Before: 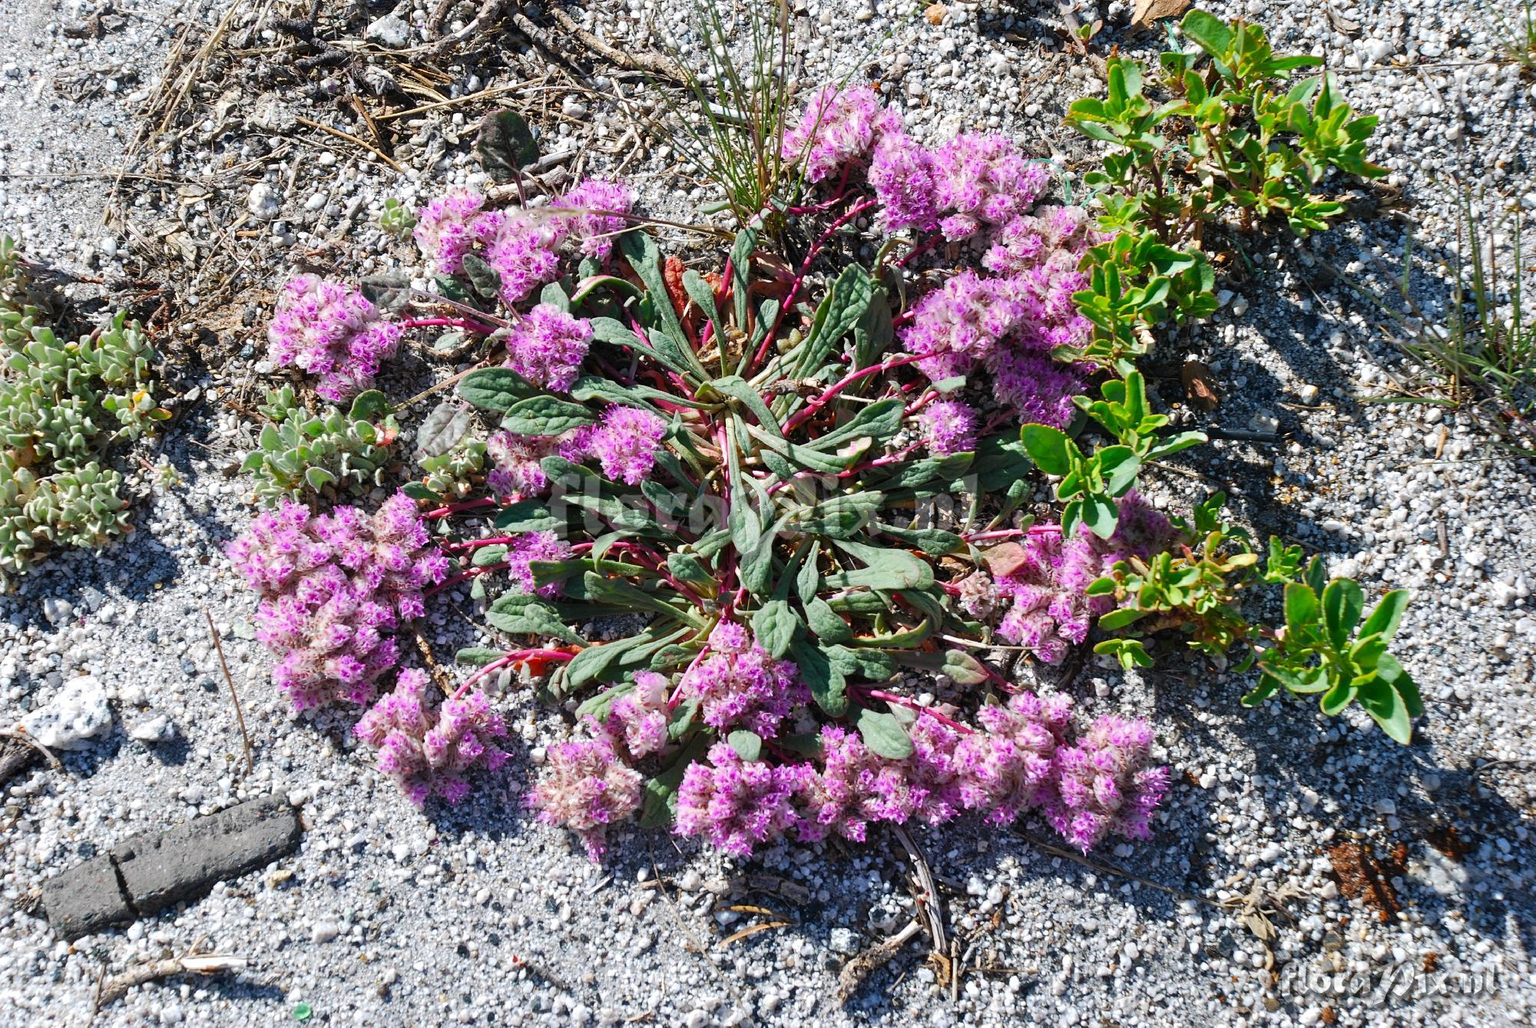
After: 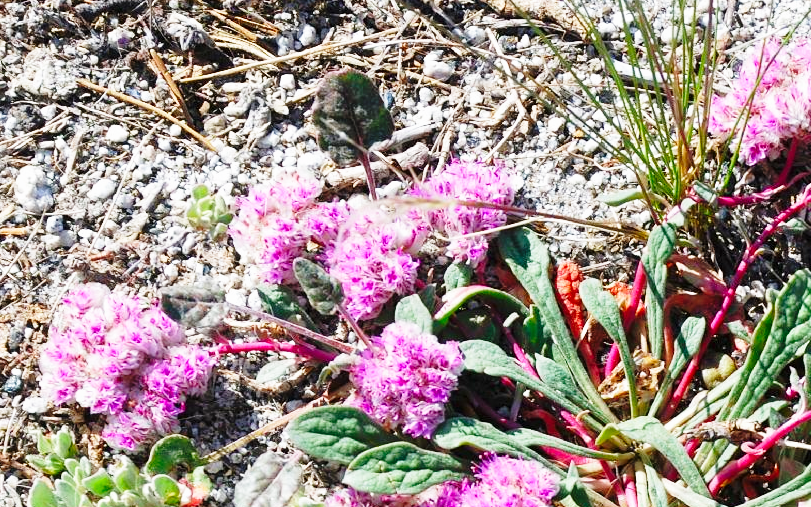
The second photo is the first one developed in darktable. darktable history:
base curve: curves: ch0 [(0, 0) (0.026, 0.03) (0.109, 0.232) (0.351, 0.748) (0.669, 0.968) (1, 1)], preserve colors none
crop: left 15.452%, top 5.459%, right 43.956%, bottom 56.62%
tone equalizer: -8 EV 0.25 EV, -7 EV 0.417 EV, -6 EV 0.417 EV, -5 EV 0.25 EV, -3 EV -0.25 EV, -2 EV -0.417 EV, -1 EV -0.417 EV, +0 EV -0.25 EV, edges refinement/feathering 500, mask exposure compensation -1.57 EV, preserve details guided filter
